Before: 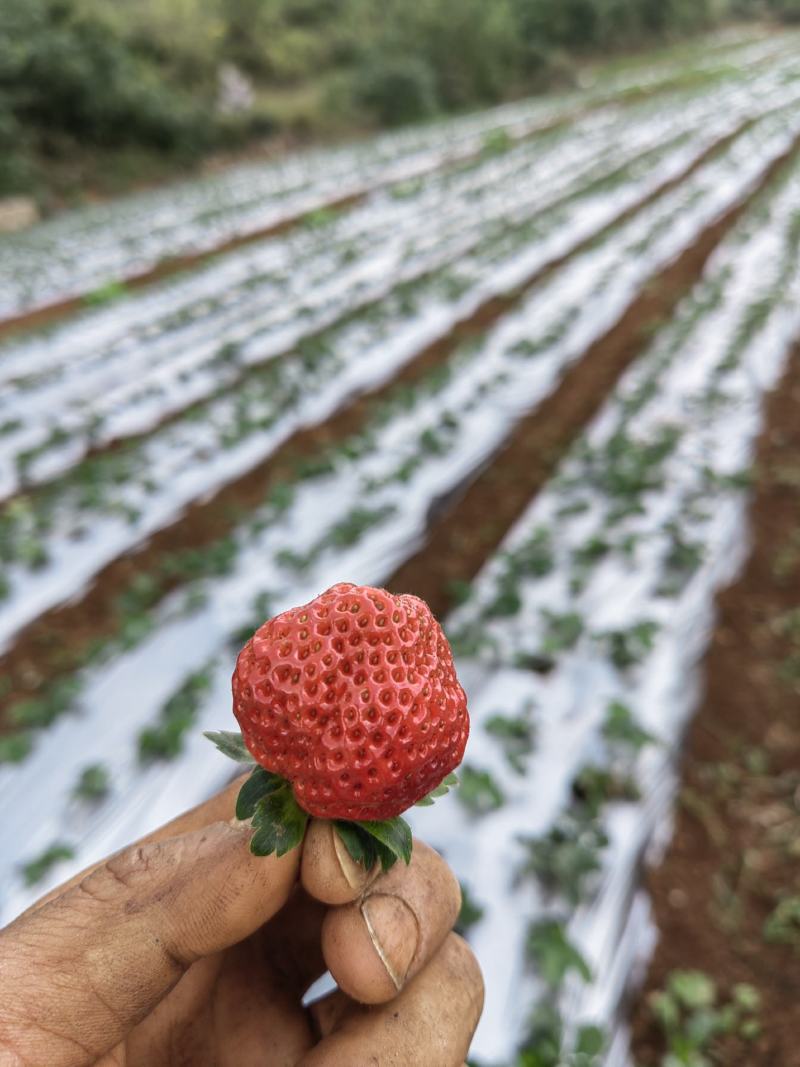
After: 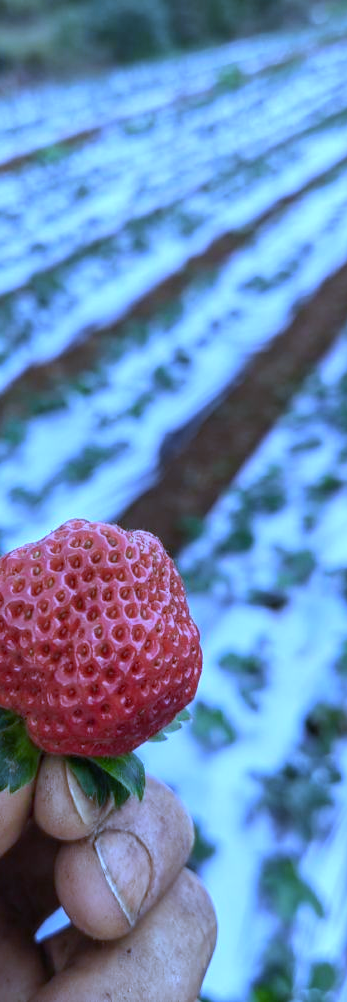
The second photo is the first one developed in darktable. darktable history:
crop: left 33.452%, top 6.025%, right 23.155%
white balance: red 0.766, blue 1.537
